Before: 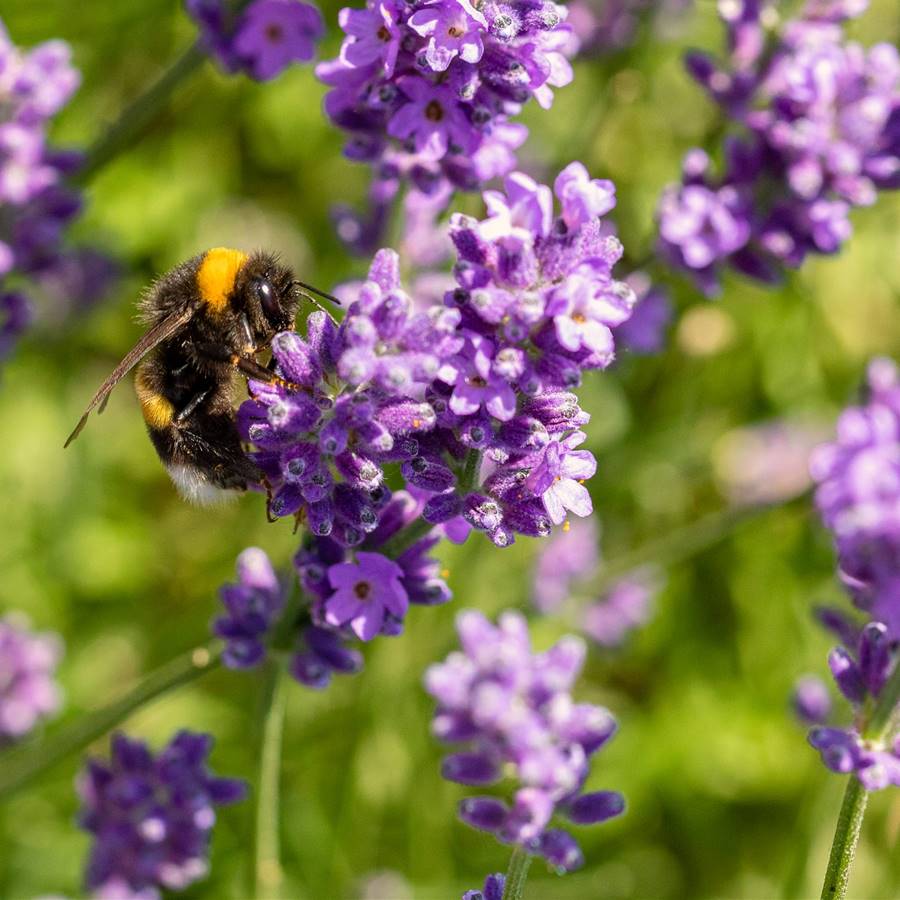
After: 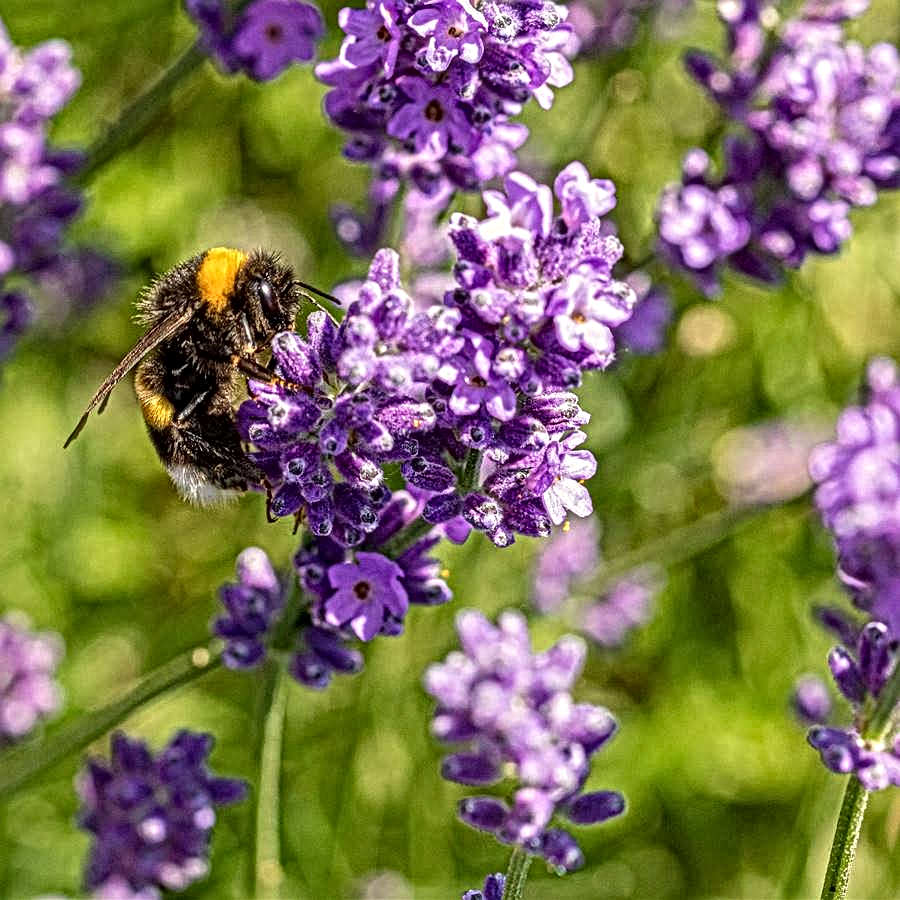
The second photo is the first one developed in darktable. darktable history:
local contrast: mode bilateral grid, contrast 21, coarseness 4, detail 300%, midtone range 0.2
